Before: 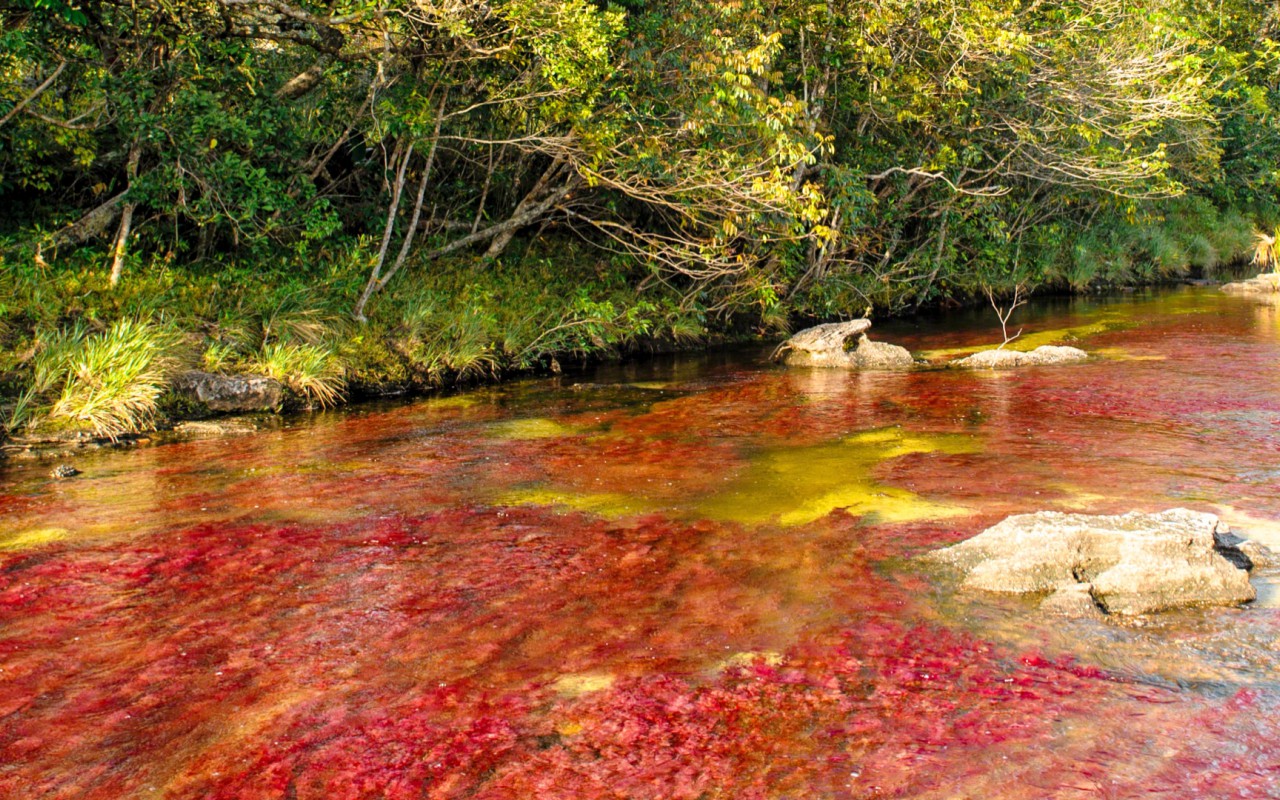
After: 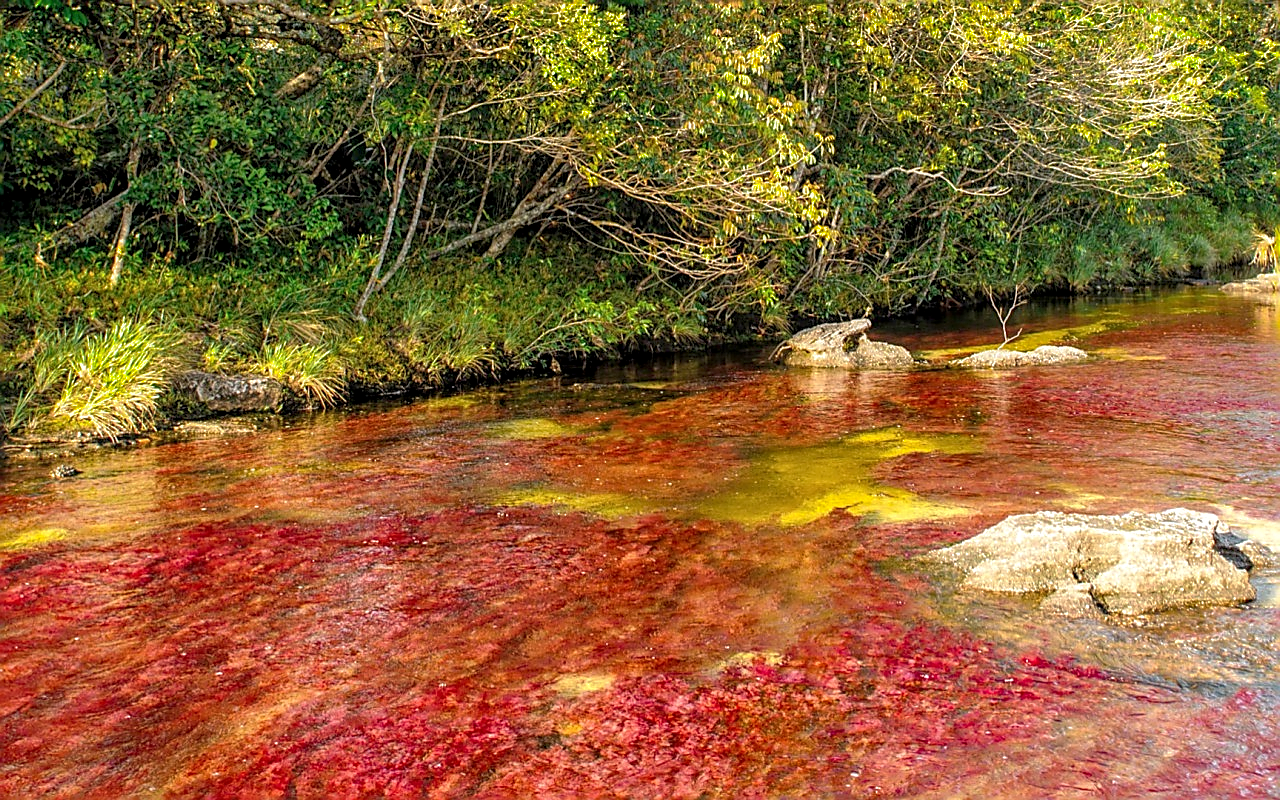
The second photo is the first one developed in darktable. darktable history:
local contrast: on, module defaults
shadows and highlights: on, module defaults
sharpen: radius 1.385, amount 1.236, threshold 0.602
